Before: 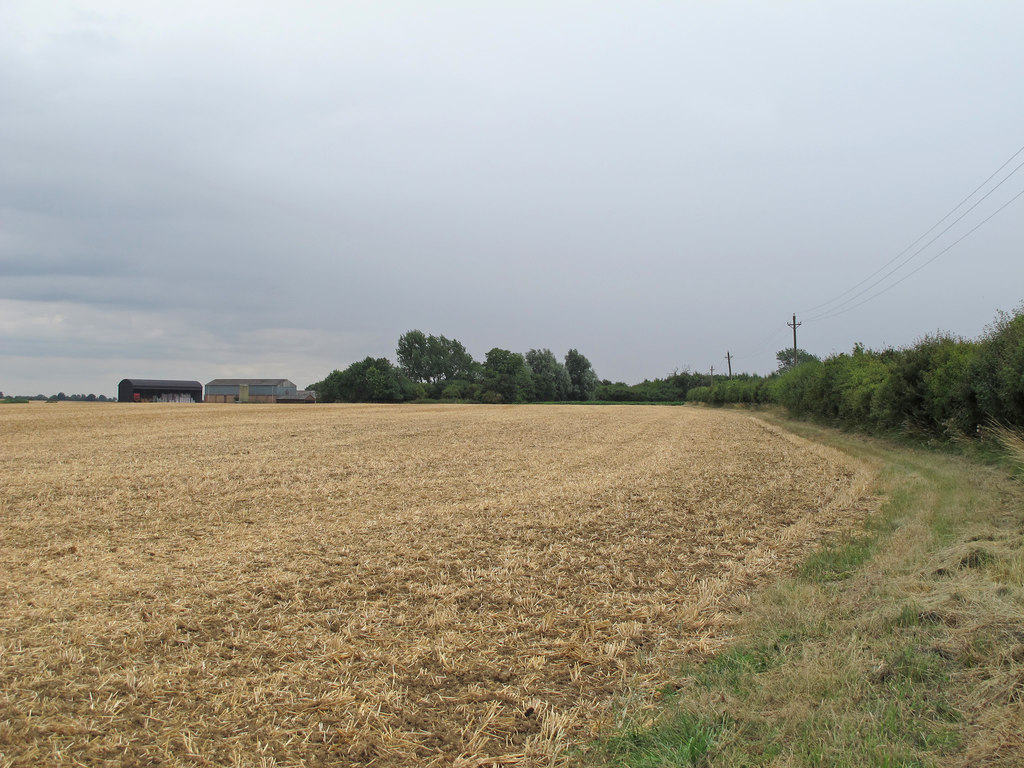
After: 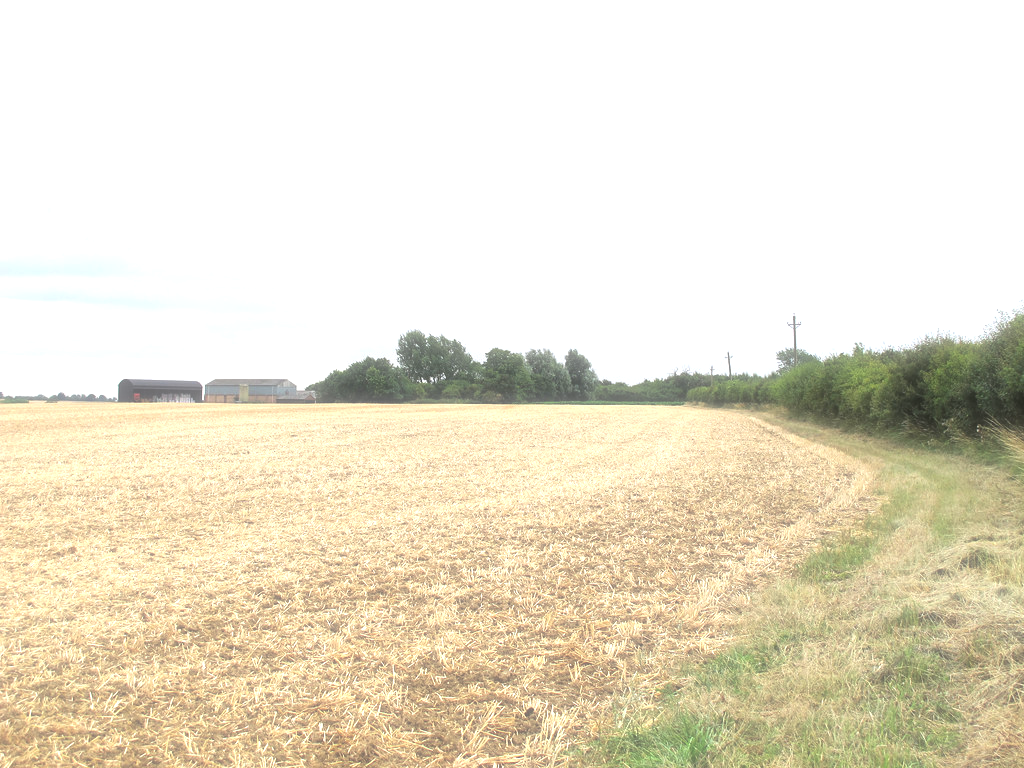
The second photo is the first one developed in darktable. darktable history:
exposure: black level correction 0, exposure 1.5 EV, compensate exposure bias true, compensate highlight preservation false
soften: size 60.24%, saturation 65.46%, brightness 0.506 EV, mix 25.7%
